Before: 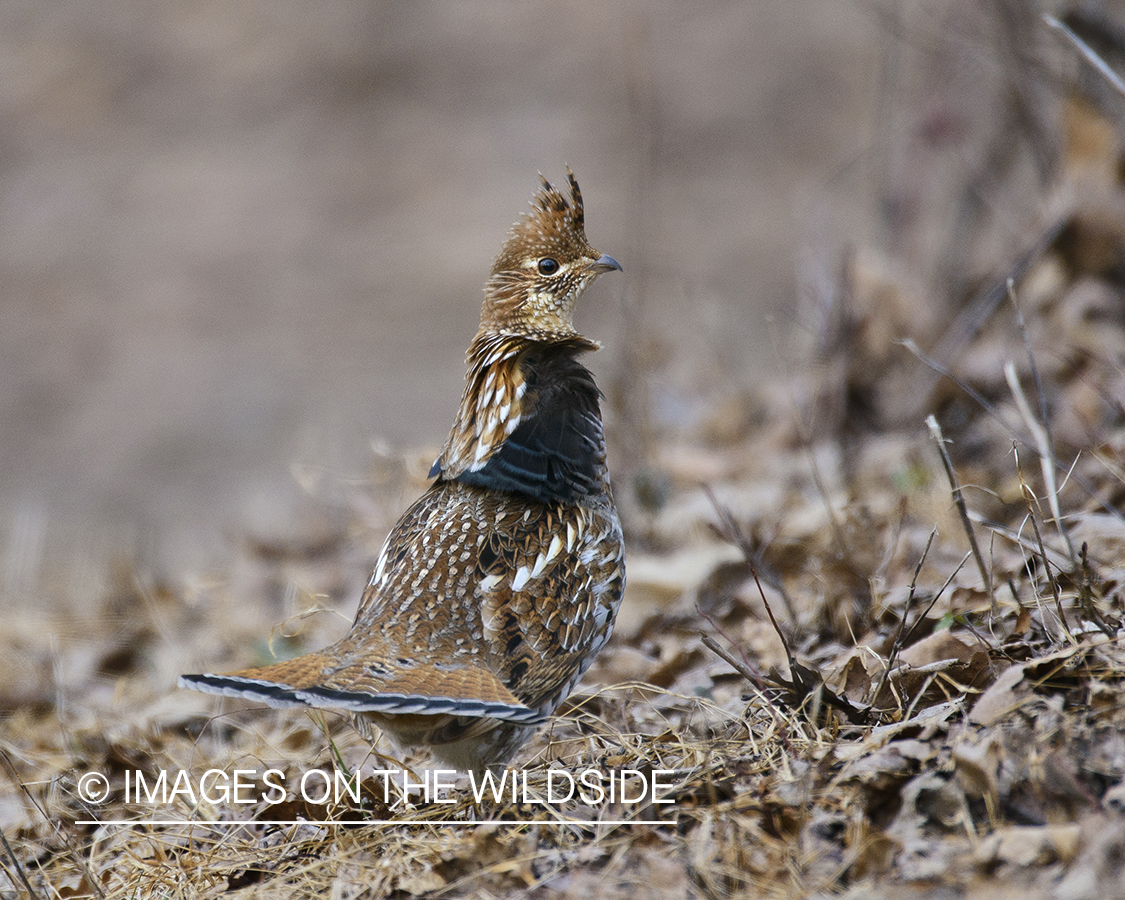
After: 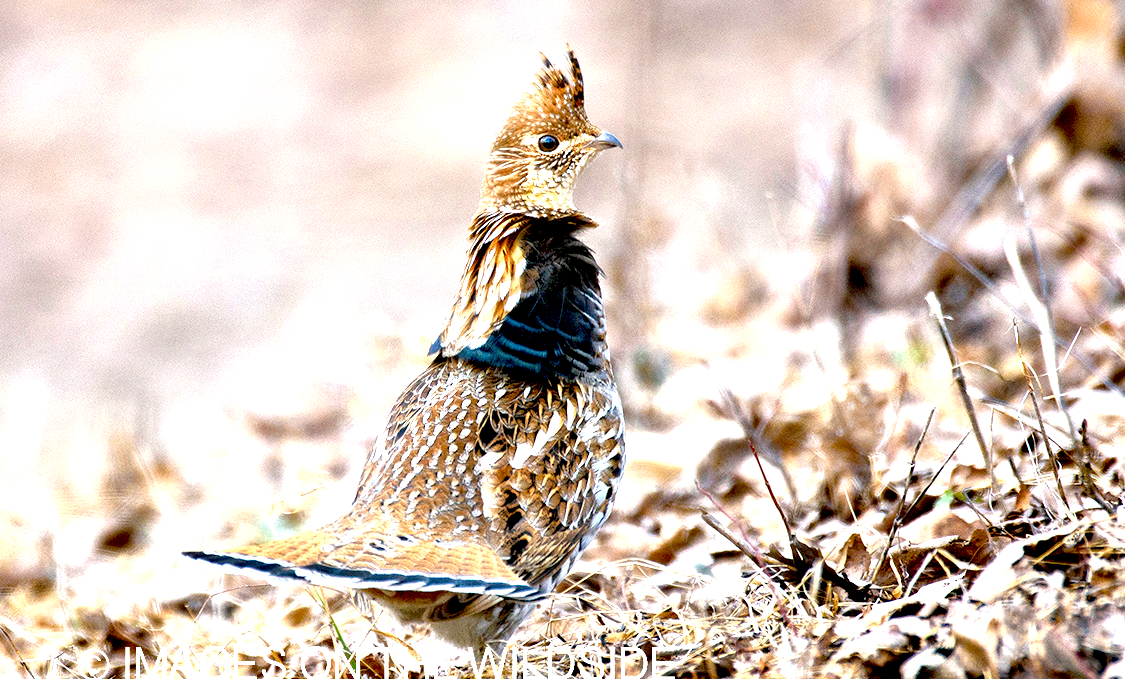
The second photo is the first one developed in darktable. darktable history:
exposure: black level correction 0.014, exposure 1.796 EV, compensate highlight preservation false
shadows and highlights: shadows 25.3, highlights -25.89
crop: top 13.669%, bottom 10.838%
